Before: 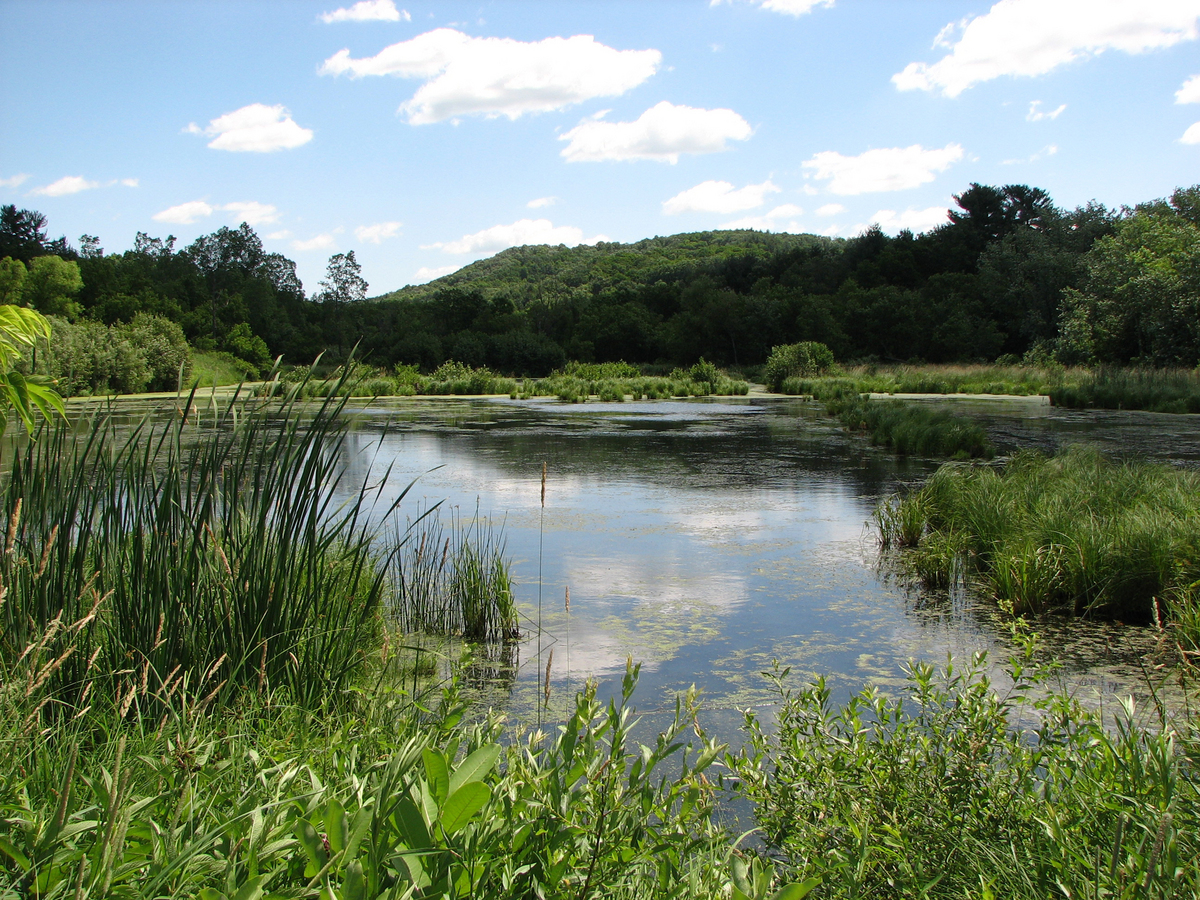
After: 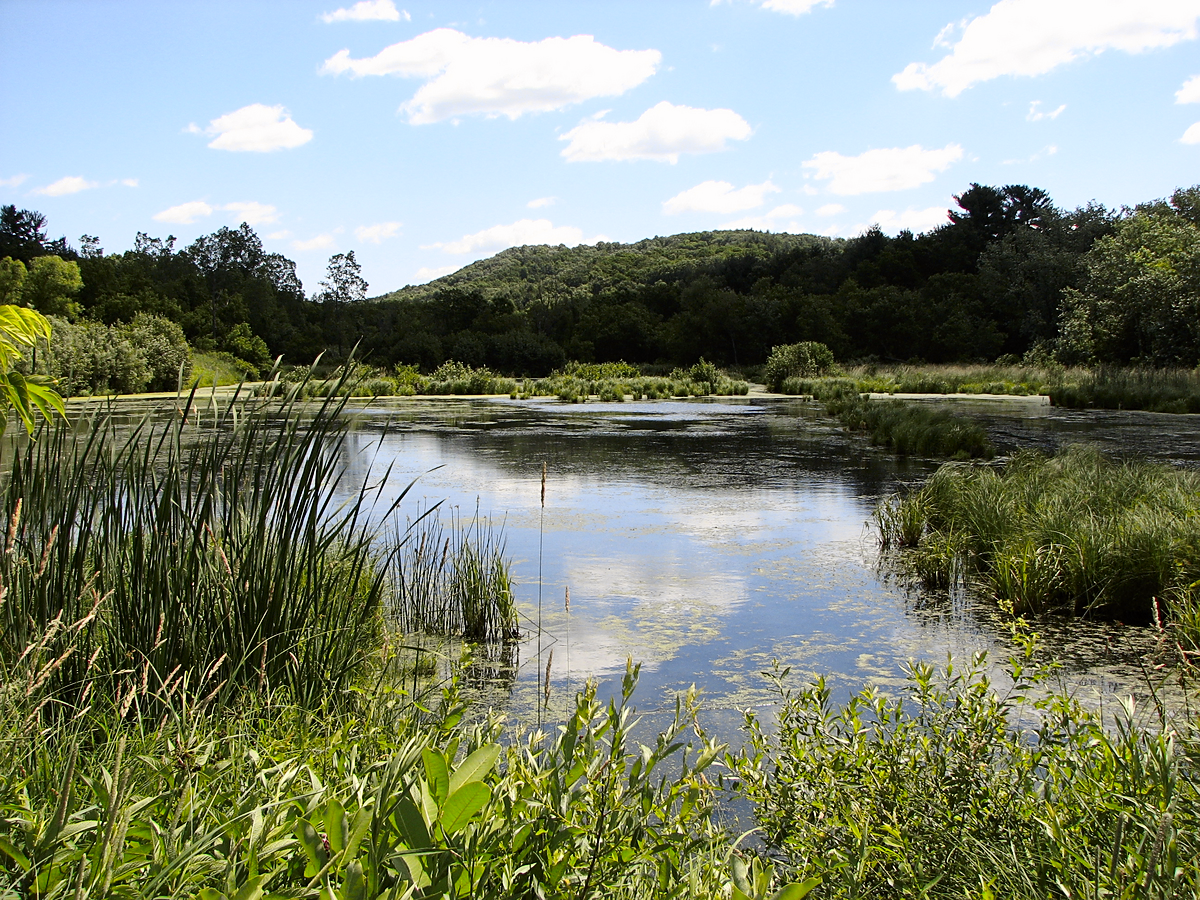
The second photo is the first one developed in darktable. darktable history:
exposure: black level correction 0.001, exposure 0.191 EV, compensate highlight preservation false
sharpen: radius 1.864, amount 0.398, threshold 1.271
tone curve: curves: ch0 [(0, 0) (0.087, 0.054) (0.281, 0.245) (0.506, 0.526) (0.8, 0.824) (0.994, 0.955)]; ch1 [(0, 0) (0.27, 0.195) (0.406, 0.435) (0.452, 0.474) (0.495, 0.5) (0.514, 0.508) (0.563, 0.584) (0.654, 0.689) (1, 1)]; ch2 [(0, 0) (0.269, 0.299) (0.459, 0.441) (0.498, 0.499) (0.523, 0.52) (0.551, 0.549) (0.633, 0.625) (0.659, 0.681) (0.718, 0.764) (1, 1)], color space Lab, independent channels, preserve colors none
